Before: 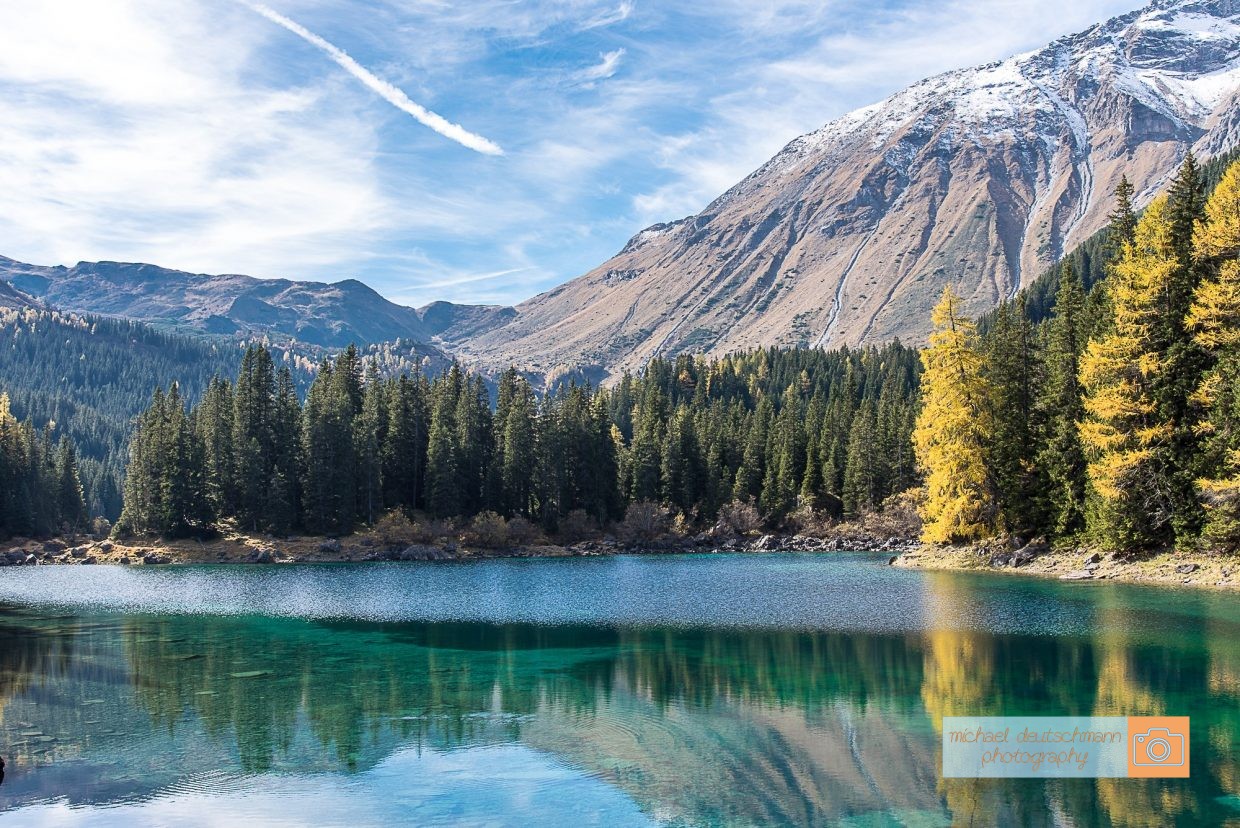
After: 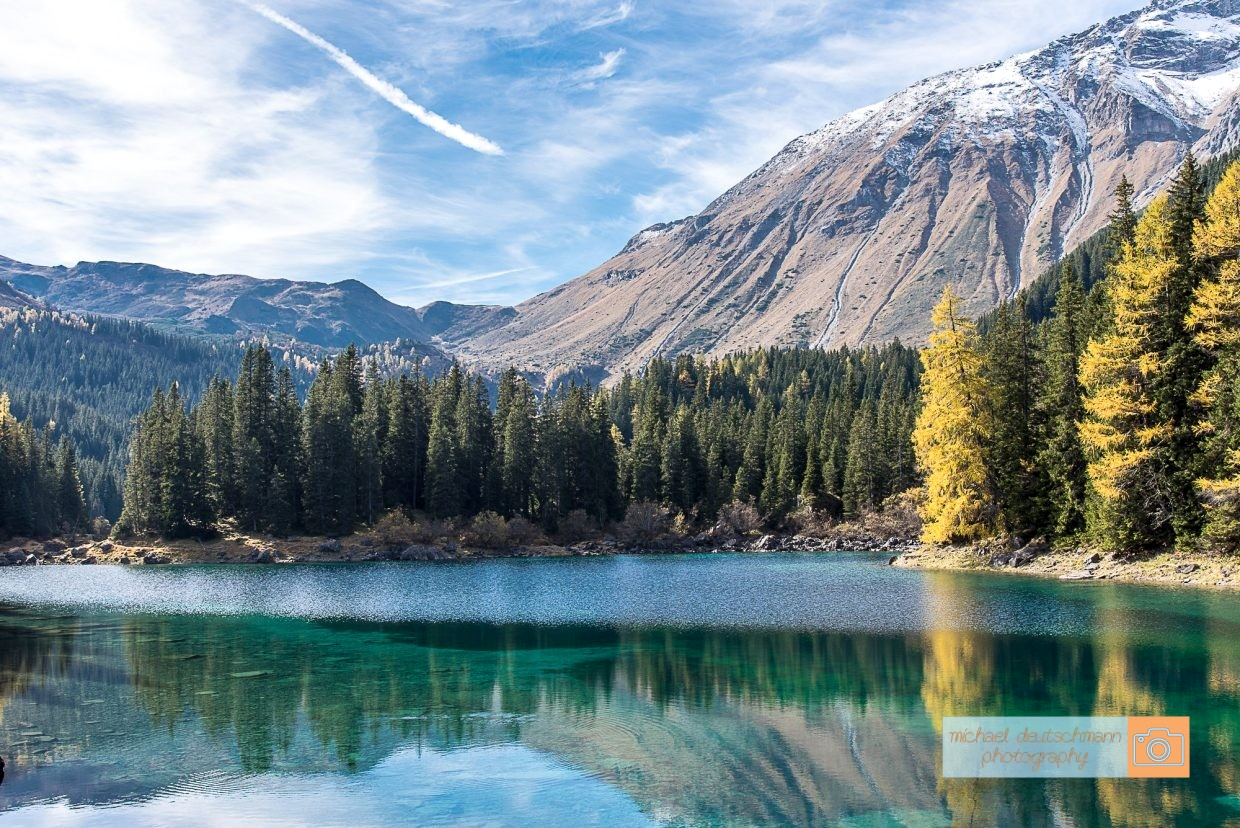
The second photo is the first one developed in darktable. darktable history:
contrast equalizer: octaves 7, y [[0.439, 0.44, 0.442, 0.457, 0.493, 0.498], [0.5 ×6], [0.5 ×6], [0 ×6], [0 ×6]], mix -0.289
